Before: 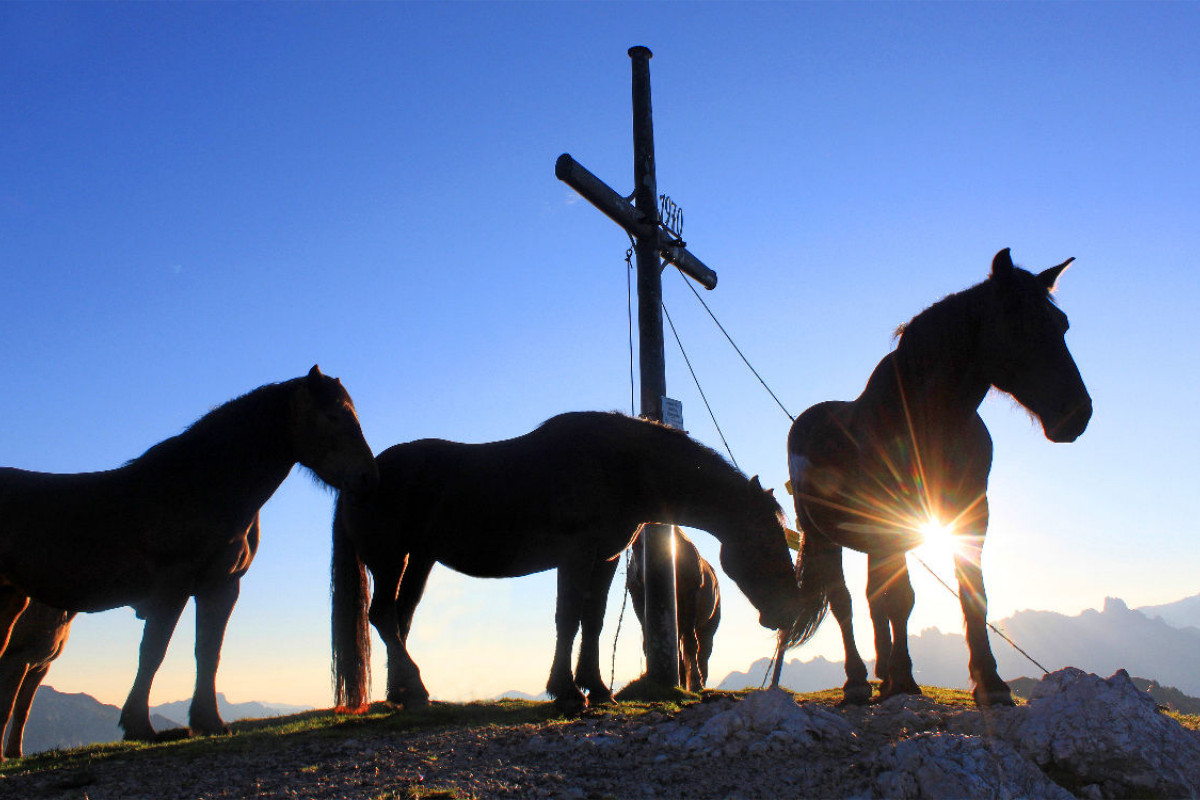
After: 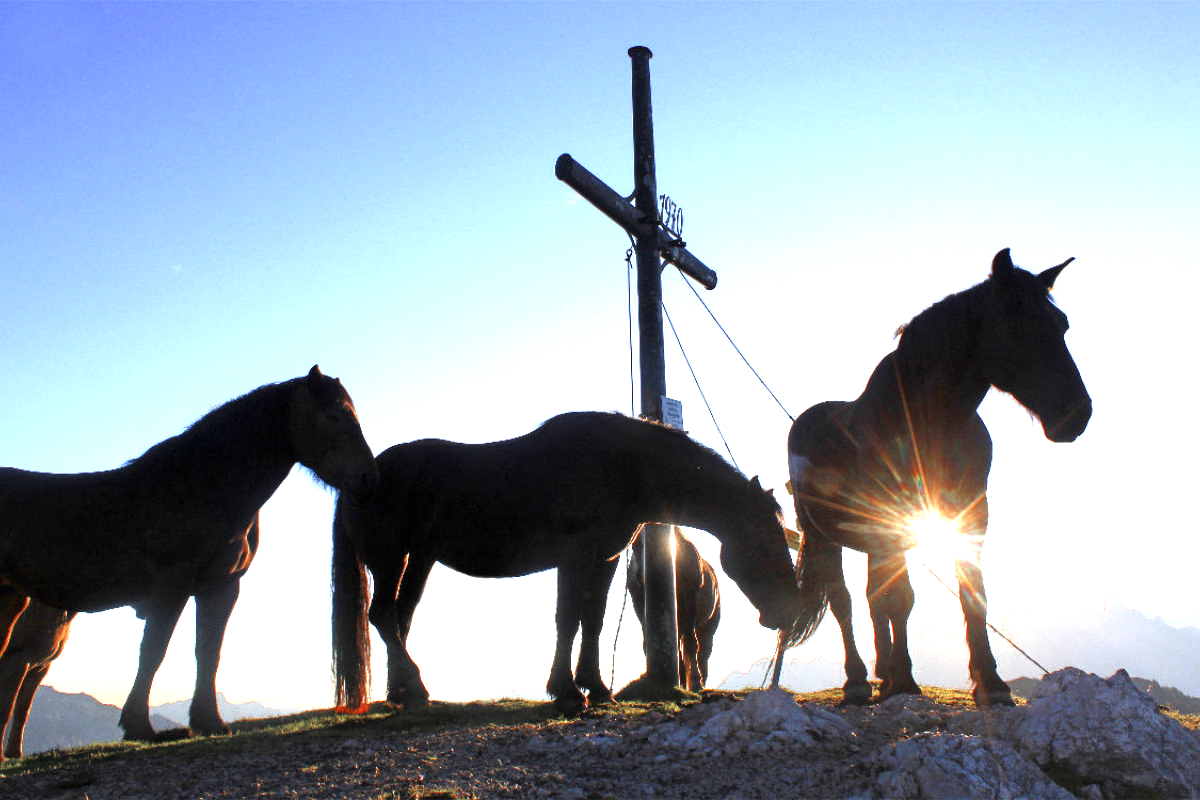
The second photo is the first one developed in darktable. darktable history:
color zones: curves: ch0 [(0, 0.5) (0.125, 0.4) (0.25, 0.5) (0.375, 0.4) (0.5, 0.4) (0.625, 0.6) (0.75, 0.6) (0.875, 0.5)]; ch1 [(0, 0.35) (0.125, 0.45) (0.25, 0.35) (0.375, 0.35) (0.5, 0.35) (0.625, 0.35) (0.75, 0.45) (0.875, 0.35)]; ch2 [(0, 0.6) (0.125, 0.5) (0.25, 0.5) (0.375, 0.6) (0.5, 0.6) (0.625, 0.5) (0.75, 0.5) (0.875, 0.5)]
exposure: black level correction 0, exposure 0.895 EV, compensate highlight preservation false
